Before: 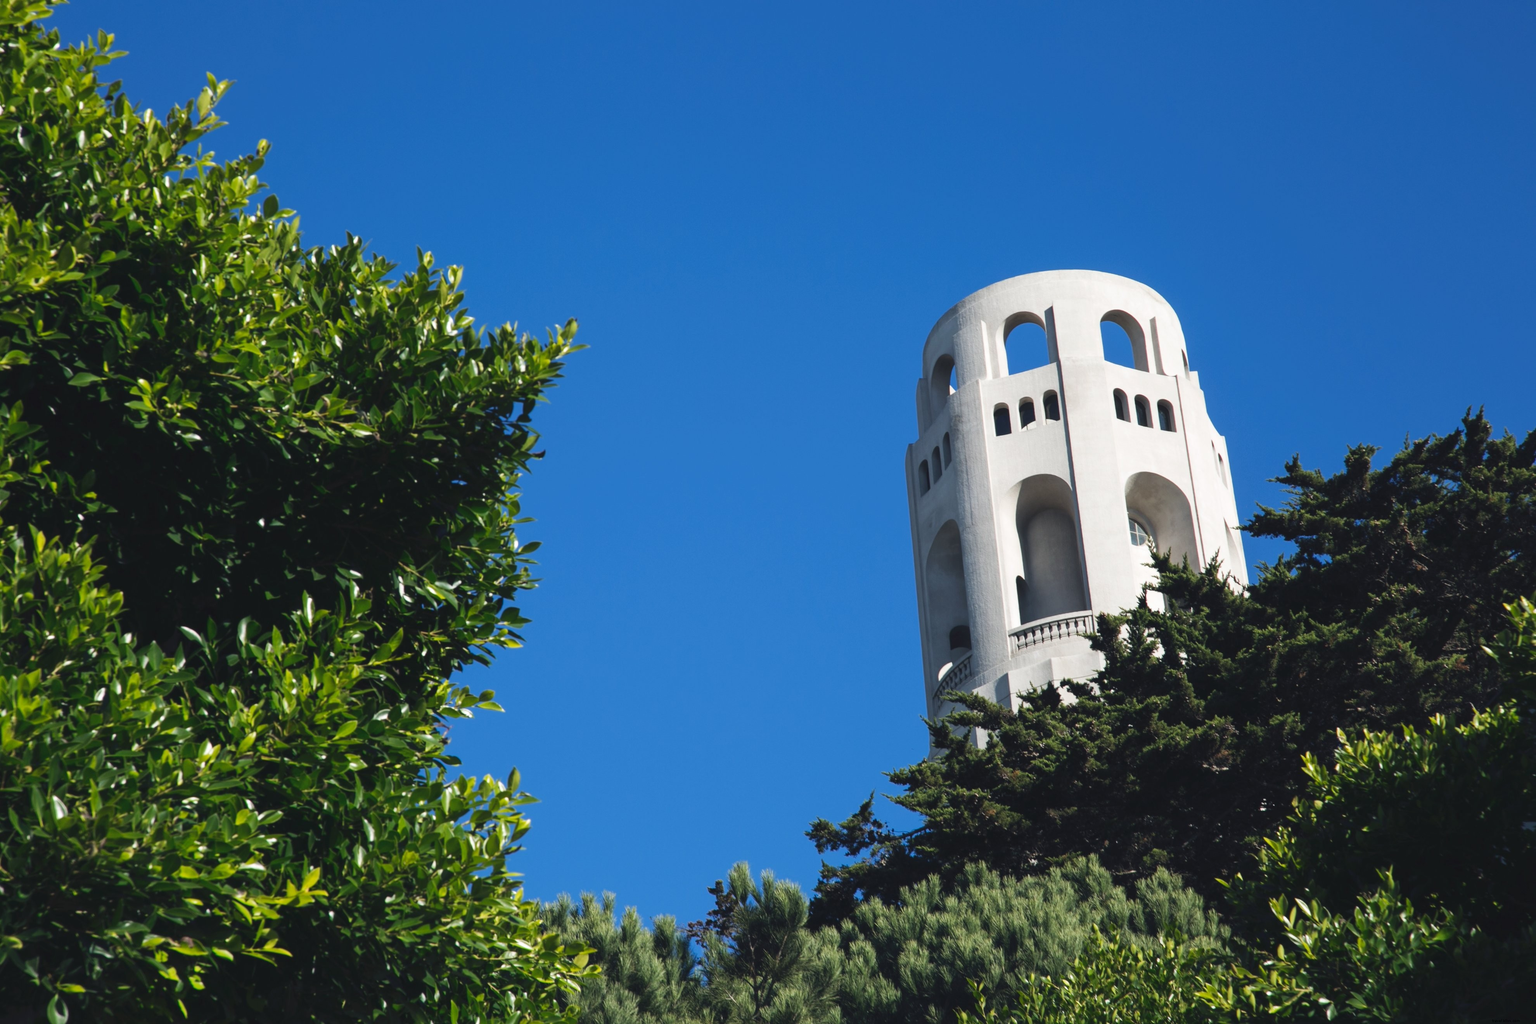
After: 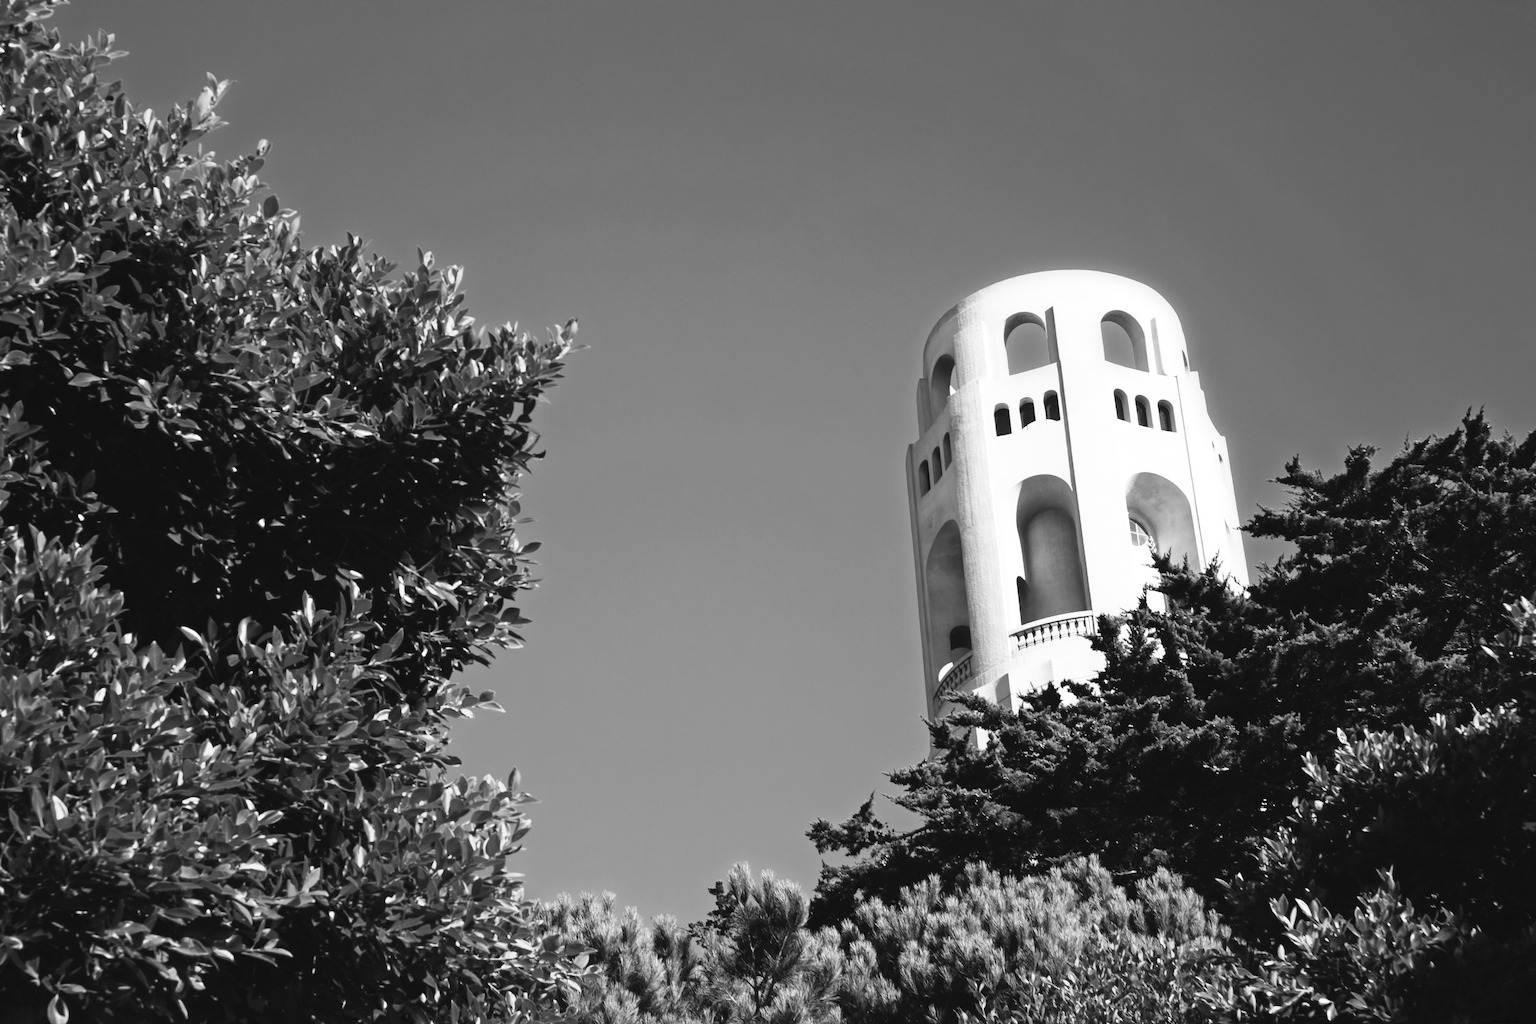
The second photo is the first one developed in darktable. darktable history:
monochrome: a 0, b 0, size 0.5, highlights 0.57
exposure: exposure 0.127 EV, compensate highlight preservation false
base curve: curves: ch0 [(0, 0) (0.579, 0.807) (1, 1)], preserve colors none
tone curve: curves: ch0 [(0, 0) (0.003, 0.004) (0.011, 0.006) (0.025, 0.011) (0.044, 0.017) (0.069, 0.029) (0.1, 0.047) (0.136, 0.07) (0.177, 0.121) (0.224, 0.182) (0.277, 0.257) (0.335, 0.342) (0.399, 0.432) (0.468, 0.526) (0.543, 0.621) (0.623, 0.711) (0.709, 0.792) (0.801, 0.87) (0.898, 0.951) (1, 1)], preserve colors none
